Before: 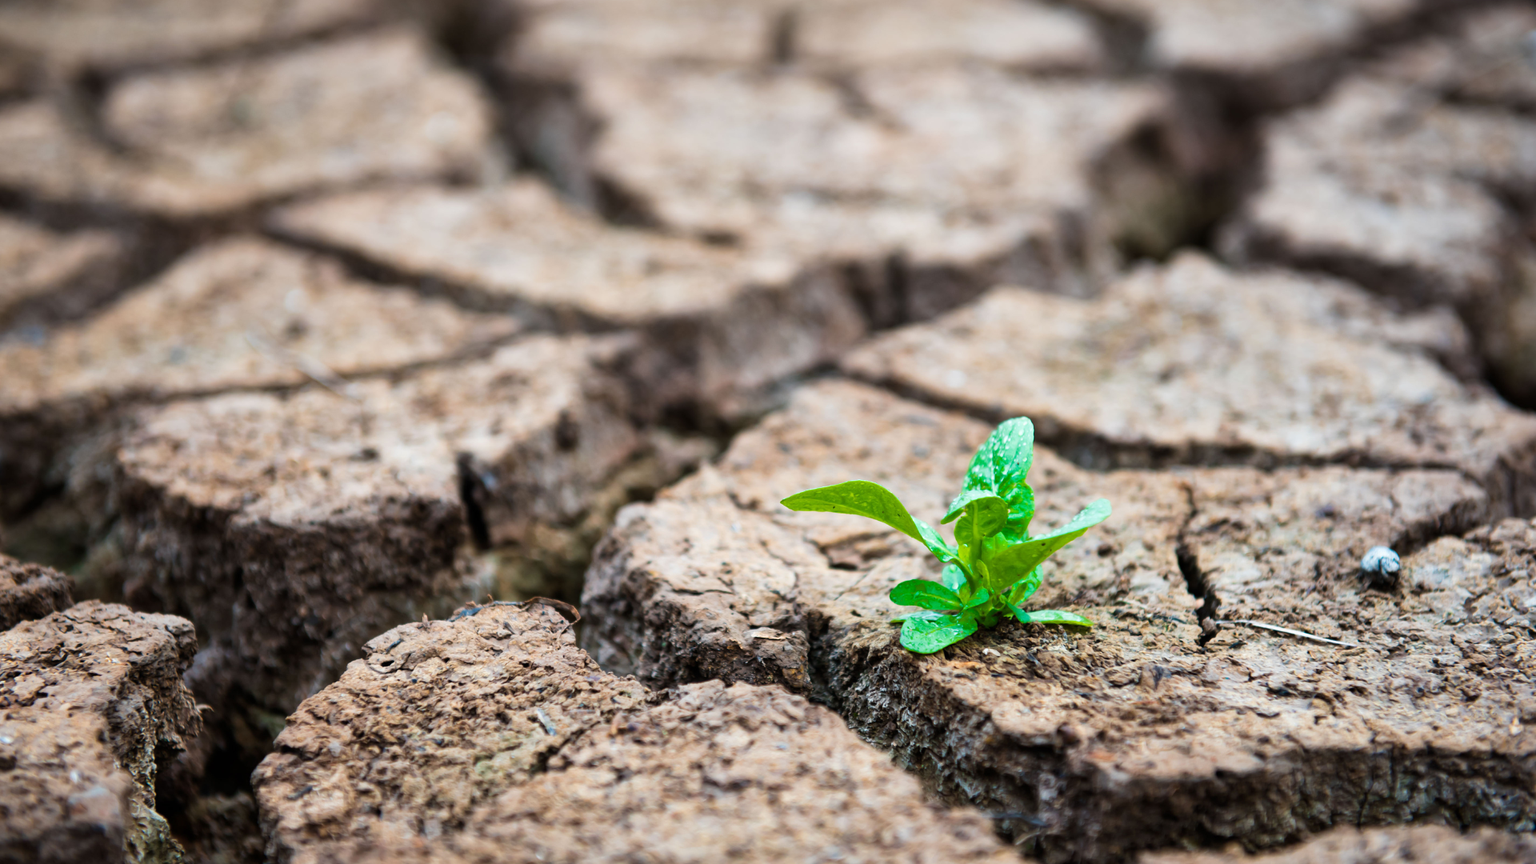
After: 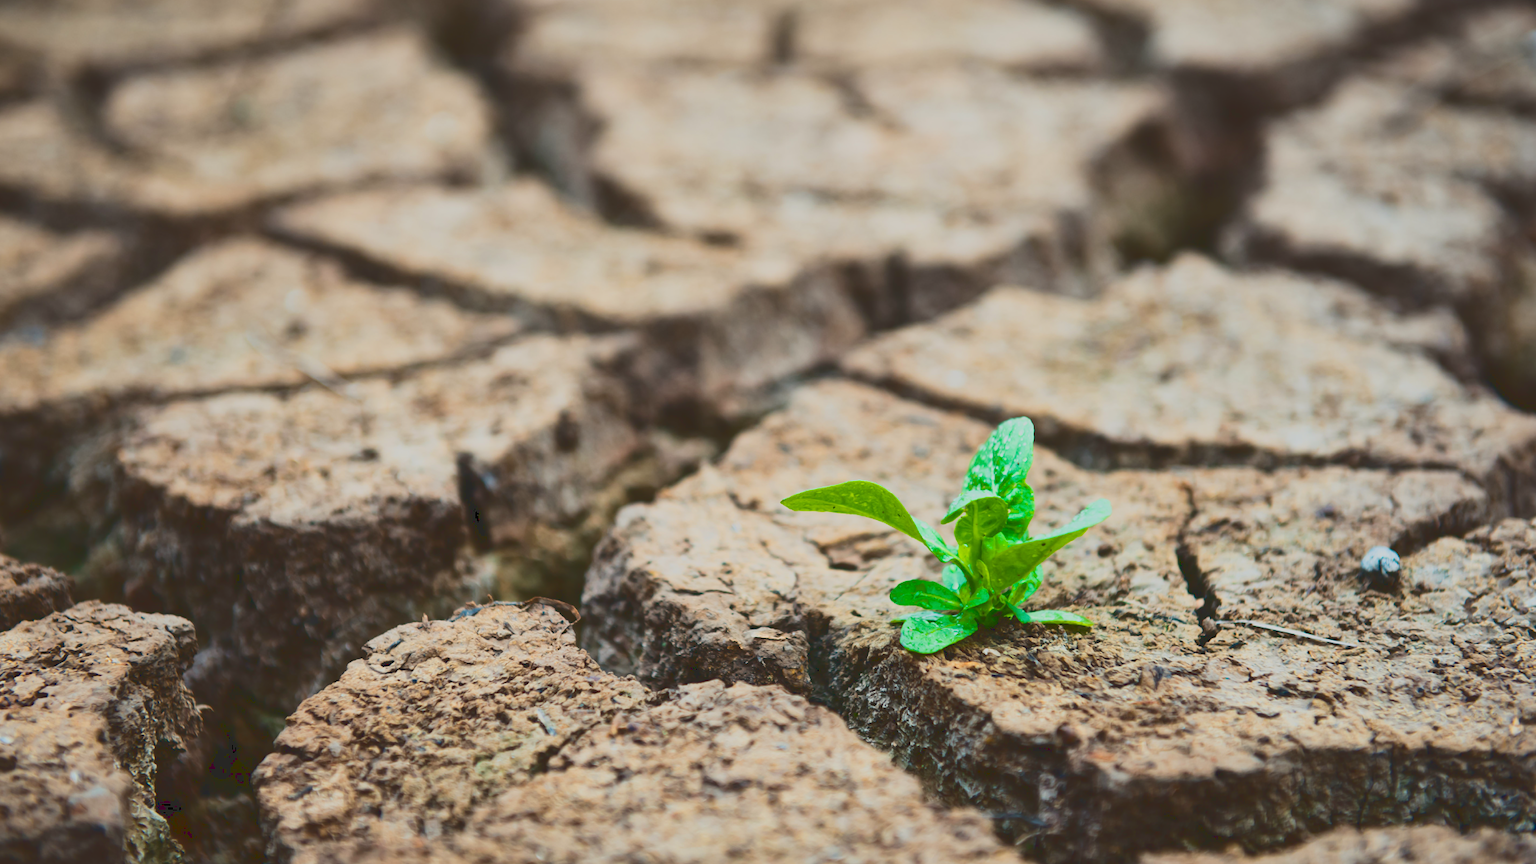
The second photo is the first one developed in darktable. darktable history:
rgb curve: curves: ch2 [(0, 0) (0.567, 0.512) (1, 1)], mode RGB, independent channels
tone curve: curves: ch0 [(0, 0.148) (0.191, 0.225) (0.712, 0.695) (0.864, 0.797) (1, 0.839)]
